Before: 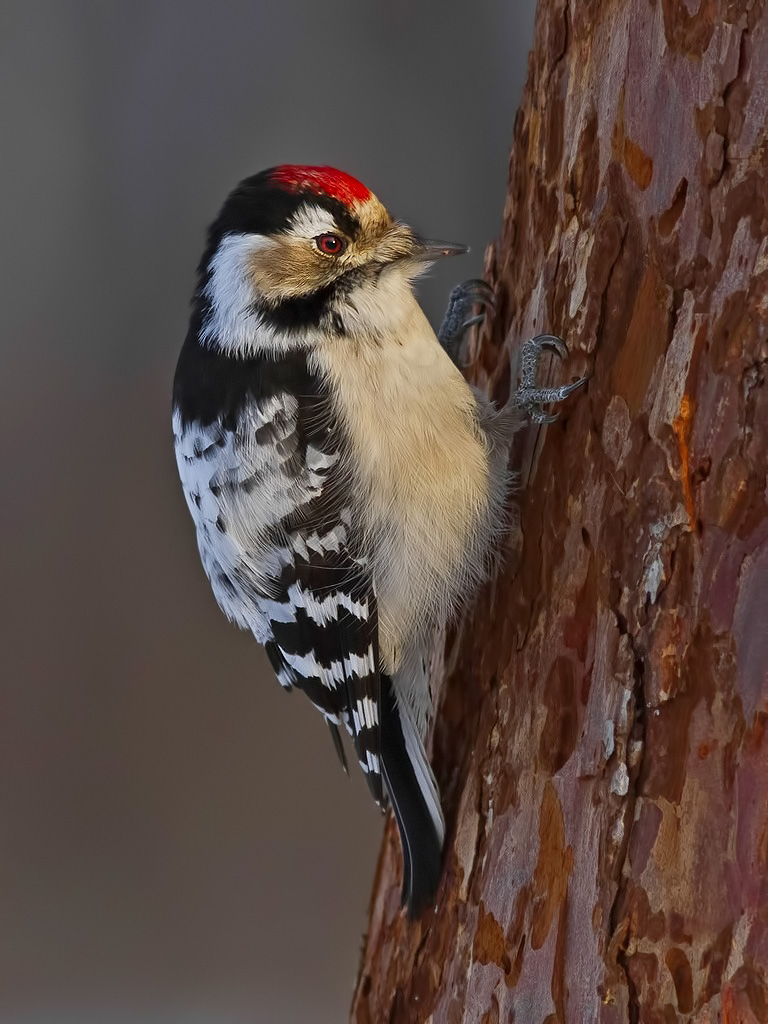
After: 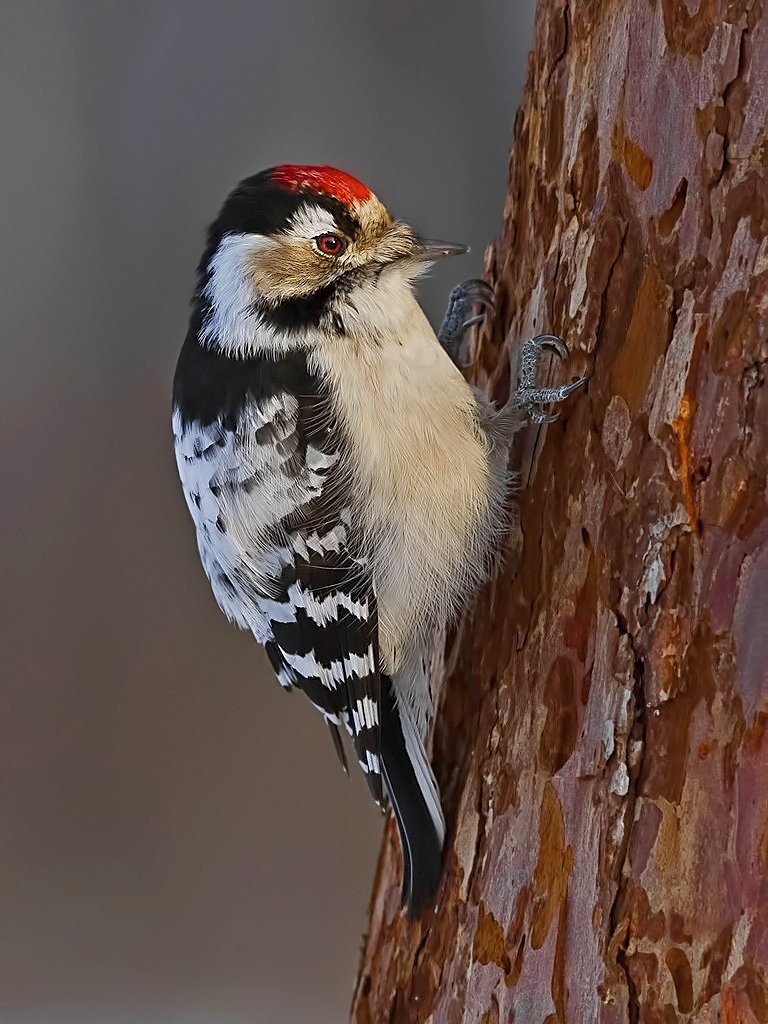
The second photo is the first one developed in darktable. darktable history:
color zones: curves: ch0 [(0, 0.5) (0.143, 0.5) (0.286, 0.5) (0.429, 0.504) (0.571, 0.5) (0.714, 0.509) (0.857, 0.5) (1, 0.5)]; ch1 [(0, 0.425) (0.143, 0.425) (0.286, 0.375) (0.429, 0.405) (0.571, 0.5) (0.714, 0.47) (0.857, 0.425) (1, 0.435)]; ch2 [(0, 0.5) (0.143, 0.5) (0.286, 0.5) (0.429, 0.517) (0.571, 0.5) (0.714, 0.51) (0.857, 0.5) (1, 0.5)]
color balance rgb: linear chroma grading › shadows -8.694%, linear chroma grading › global chroma 9.719%, perceptual saturation grading › global saturation 0.094%, perceptual saturation grading › highlights -25.752%, perceptual saturation grading › shadows 29.31%, perceptual brilliance grading › mid-tones 10.155%, perceptual brilliance grading › shadows 14.233%
sharpen: on, module defaults
